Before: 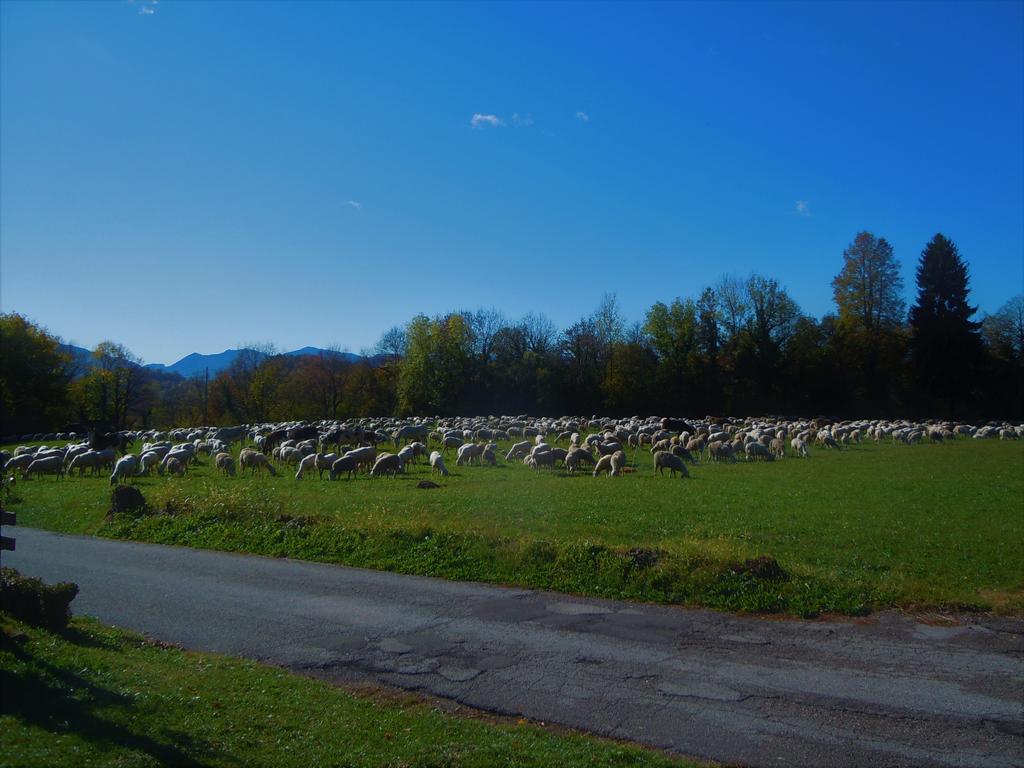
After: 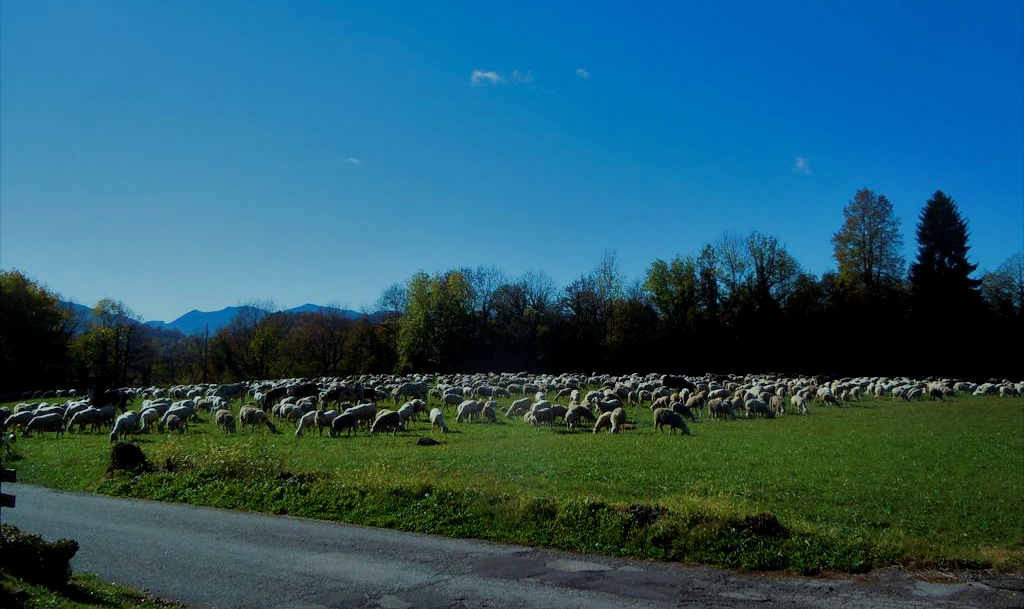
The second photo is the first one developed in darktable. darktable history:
color correction: highlights a* -8.52, highlights b* 3.64
shadows and highlights: shadows 29.57, highlights -30.39, low approximation 0.01, soften with gaussian
local contrast: mode bilateral grid, contrast 21, coarseness 51, detail 120%, midtone range 0.2
crop and rotate: top 5.667%, bottom 14.914%
filmic rgb: black relative exposure -7.29 EV, white relative exposure 5.08 EV, hardness 3.21, color science v6 (2022)
